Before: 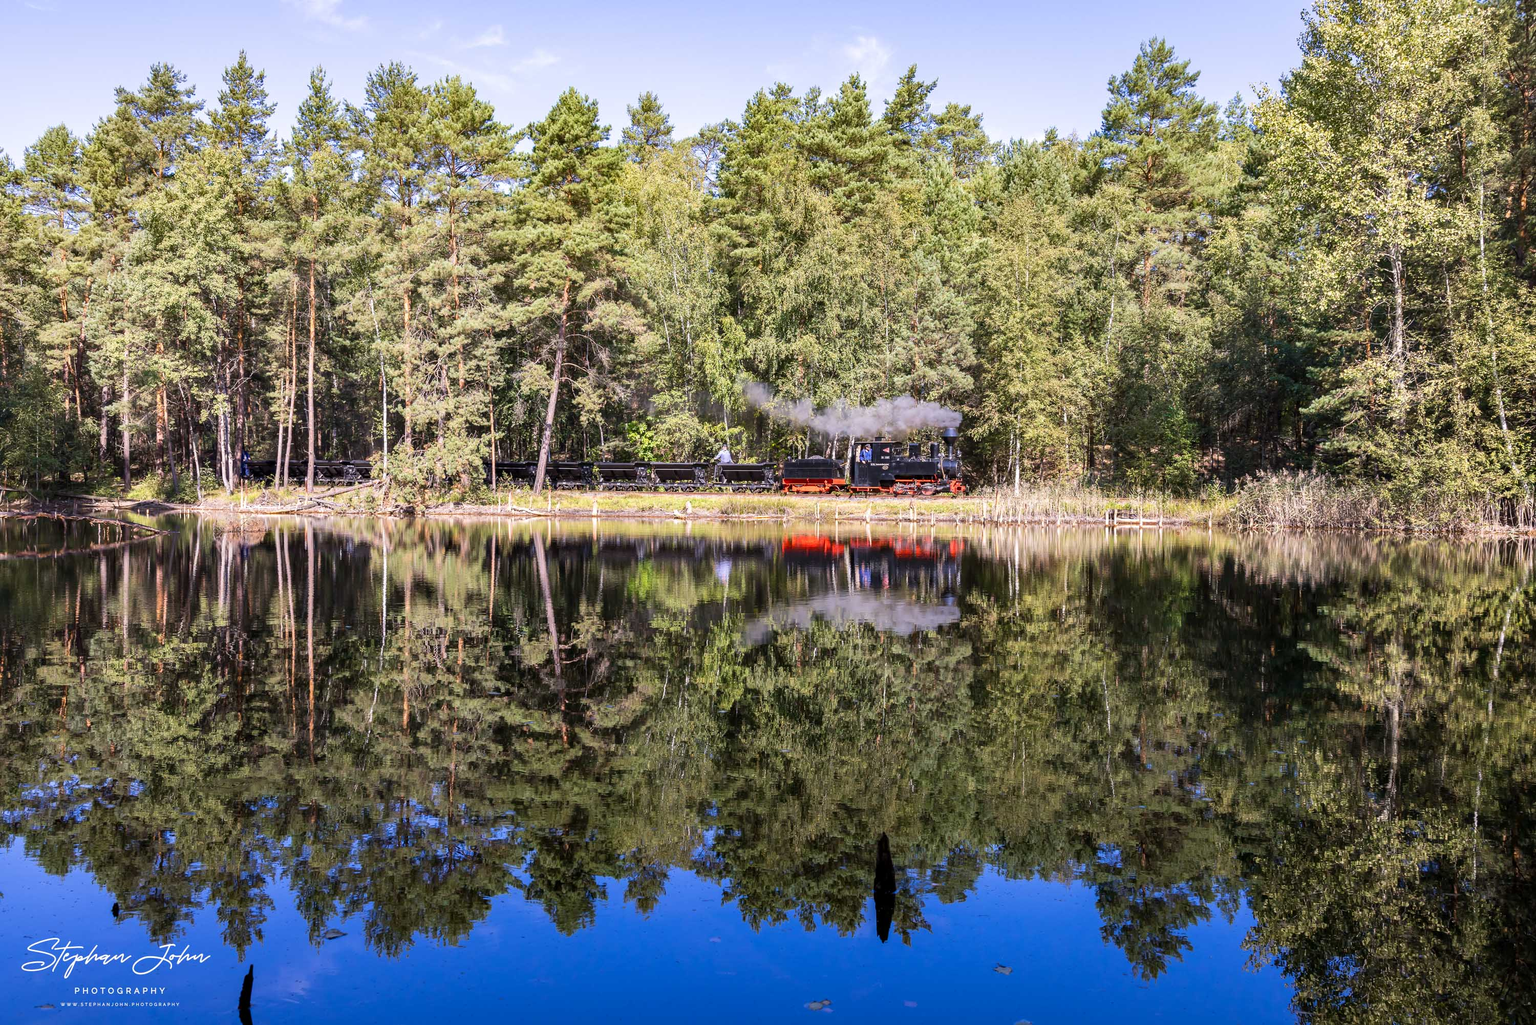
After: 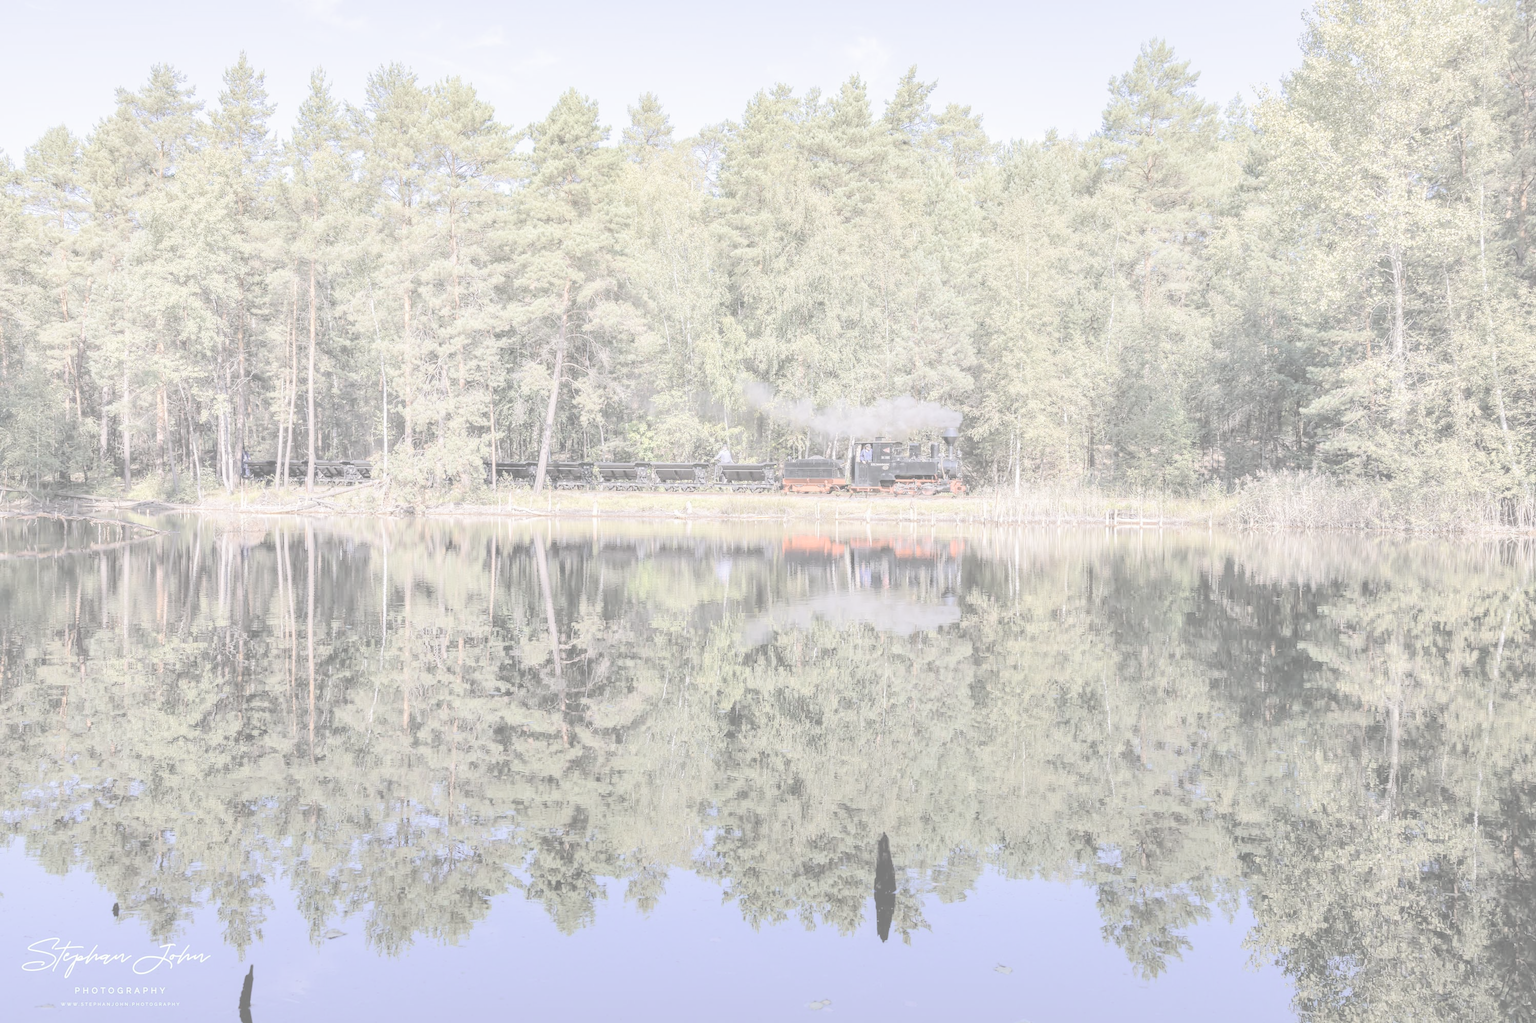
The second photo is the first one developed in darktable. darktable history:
exposure: black level correction 0, exposure 0.695 EV, compensate highlight preservation false
contrast brightness saturation: contrast -0.303, brightness 0.739, saturation -0.787
tone curve: curves: ch0 [(0, 0) (0.003, 0.19) (0.011, 0.192) (0.025, 0.192) (0.044, 0.194) (0.069, 0.196) (0.1, 0.197) (0.136, 0.198) (0.177, 0.216) (0.224, 0.236) (0.277, 0.269) (0.335, 0.331) (0.399, 0.418) (0.468, 0.515) (0.543, 0.621) (0.623, 0.725) (0.709, 0.804) (0.801, 0.859) (0.898, 0.913) (1, 1)], color space Lab, linked channels, preserve colors none
crop: bottom 0.074%
